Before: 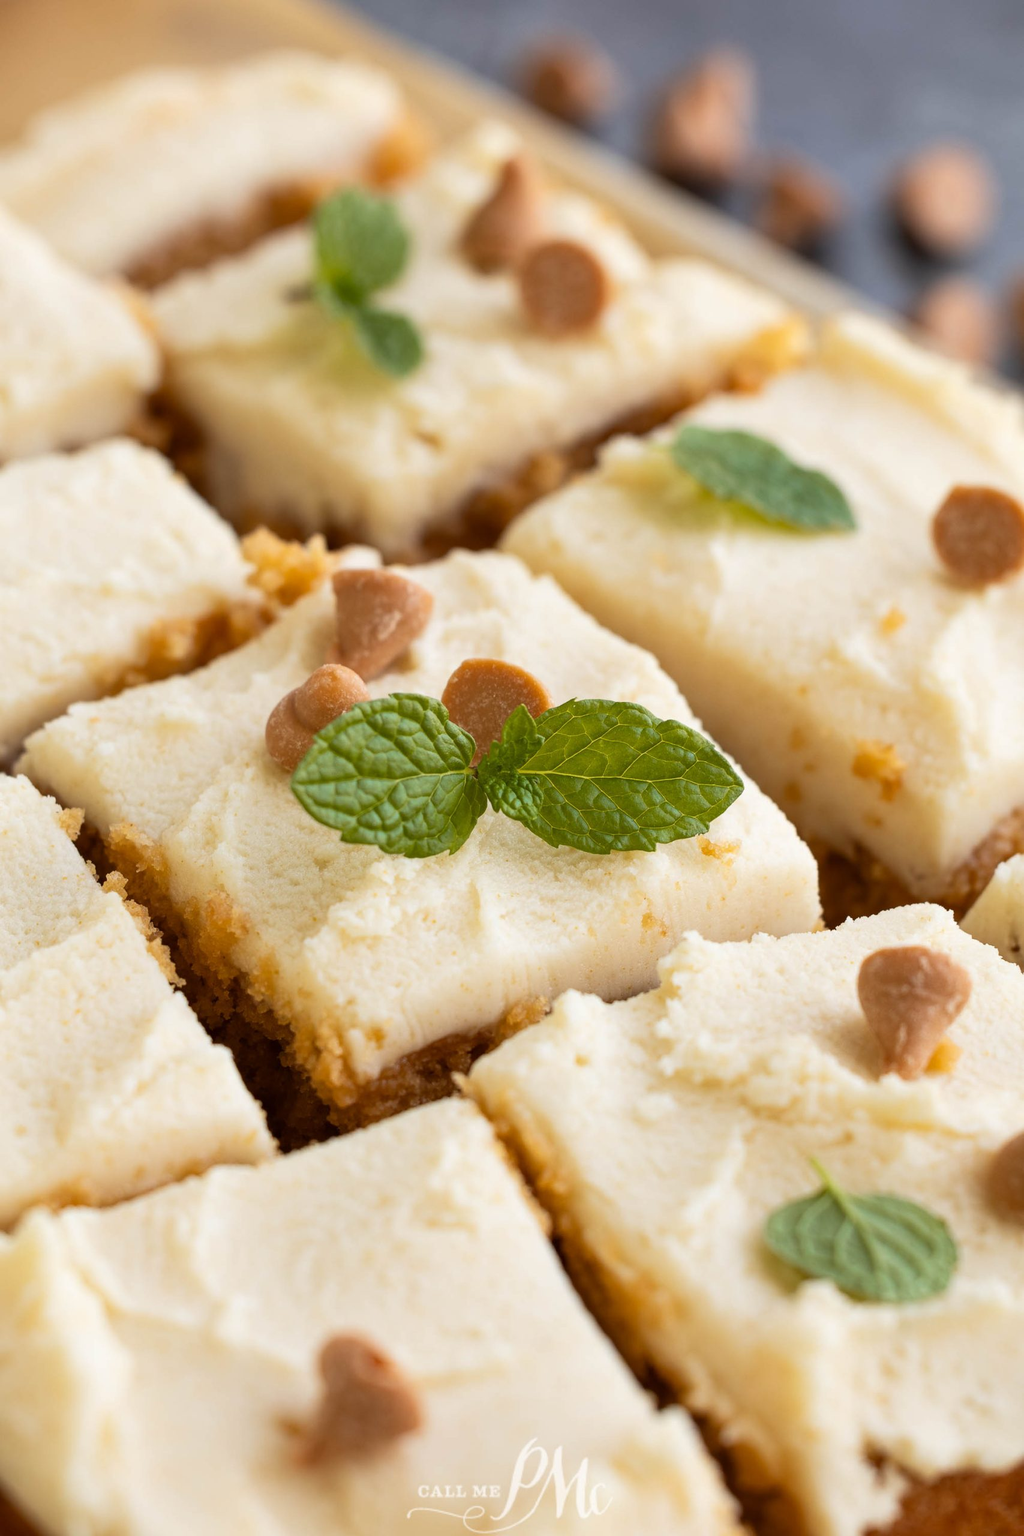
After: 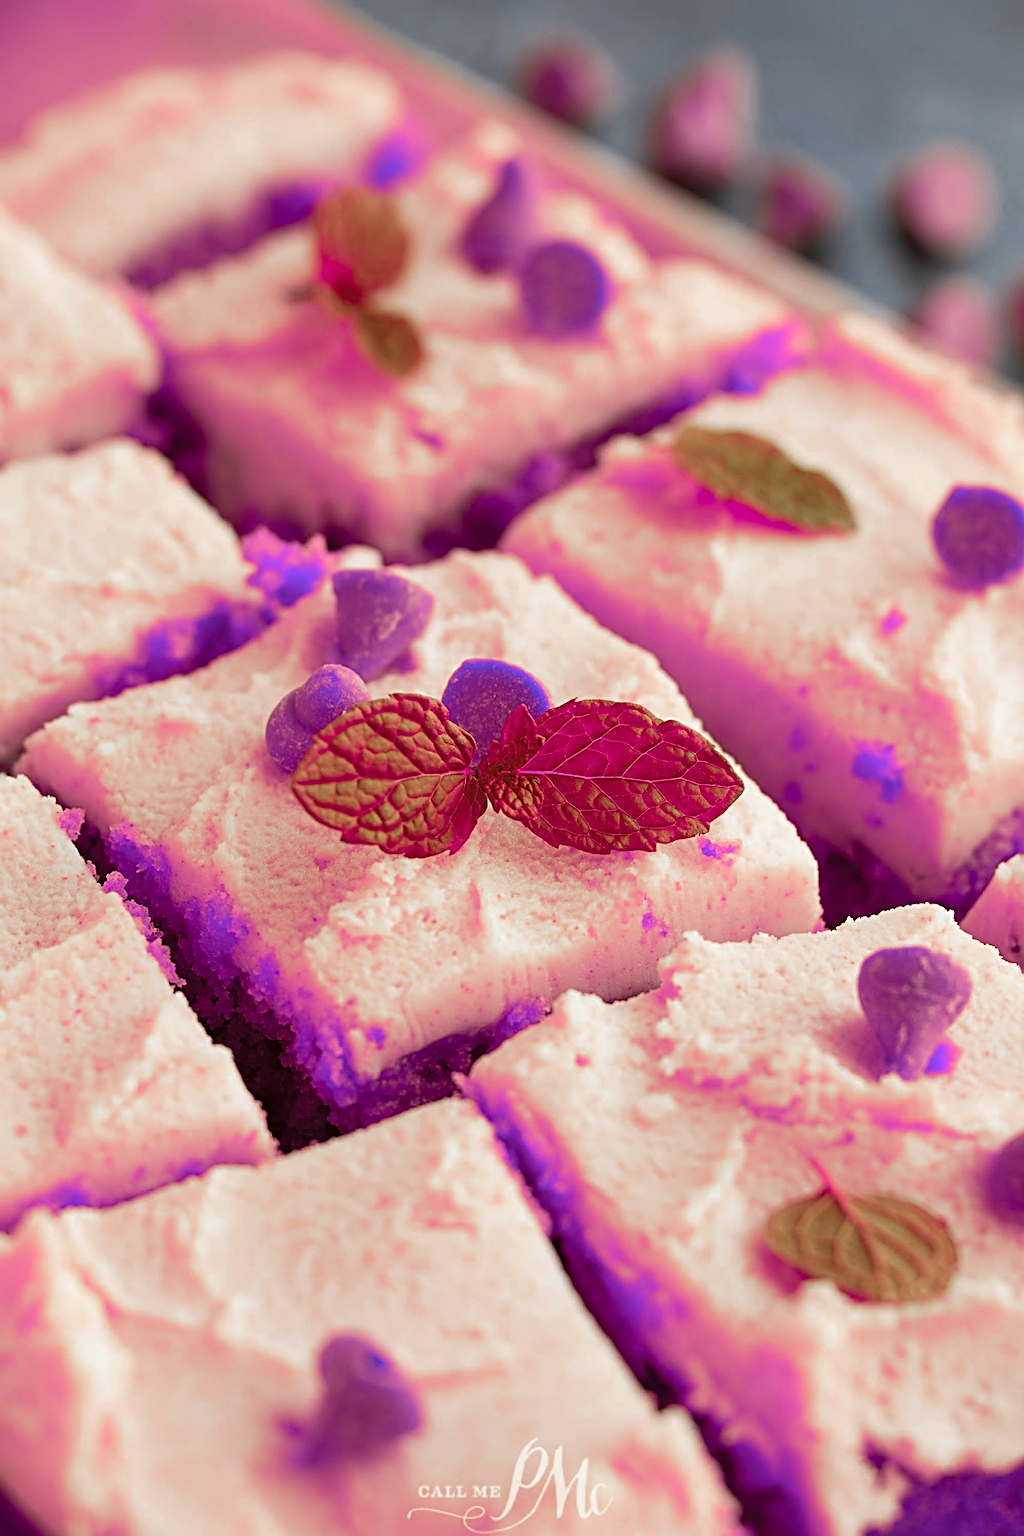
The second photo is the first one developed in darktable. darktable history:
color zones: curves: ch0 [(0.826, 0.353)]; ch1 [(0.242, 0.647) (0.889, 0.342)]; ch2 [(0.246, 0.089) (0.969, 0.068)]
sharpen: radius 3.69, amount 0.928
